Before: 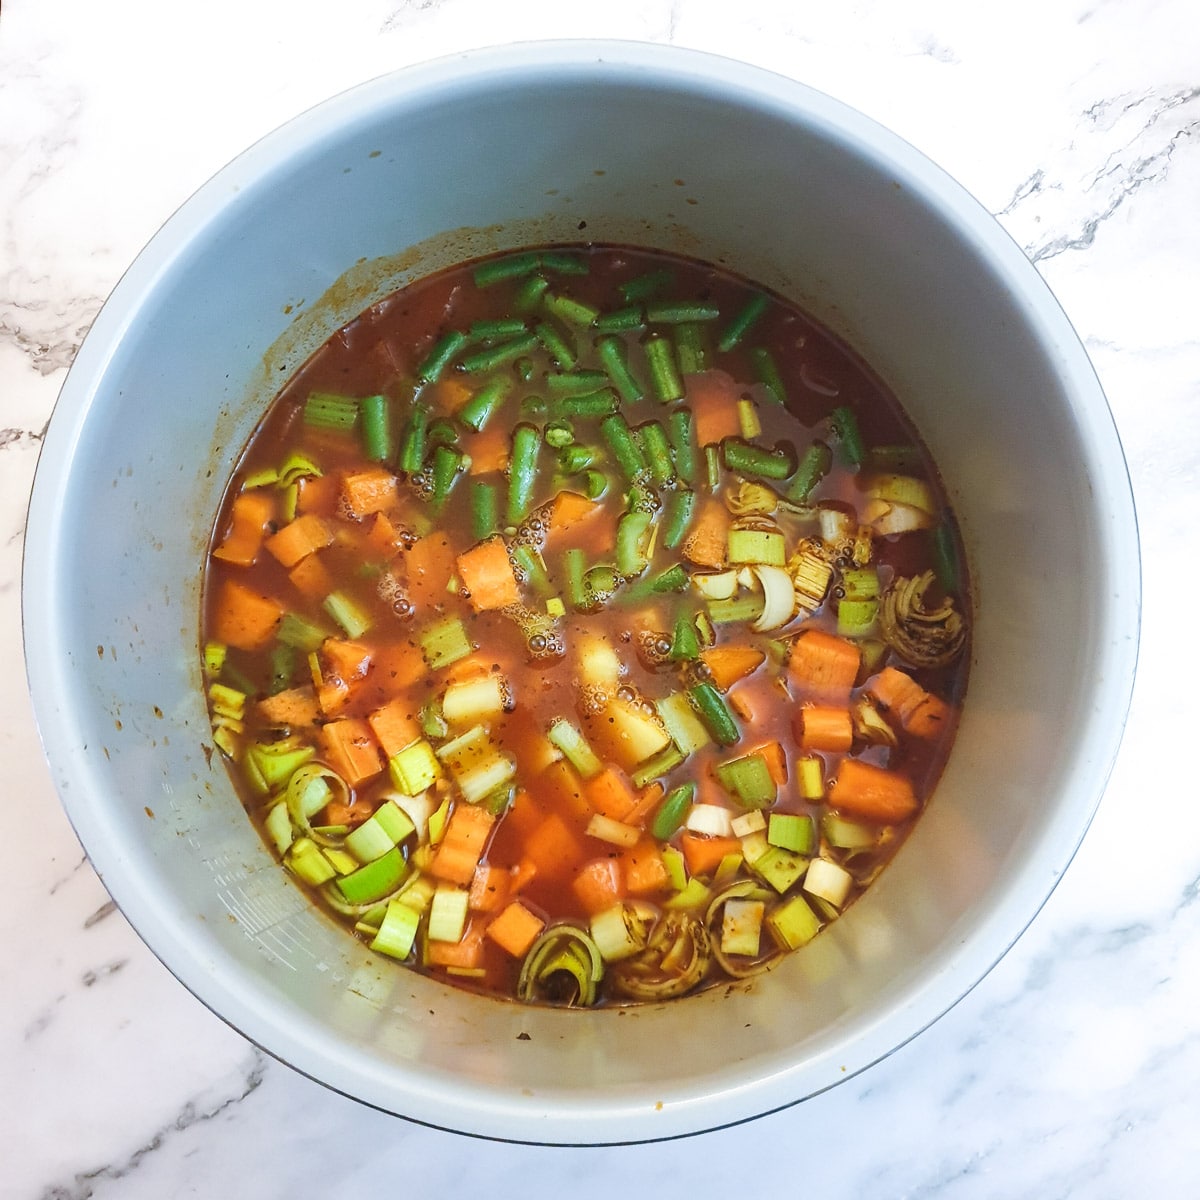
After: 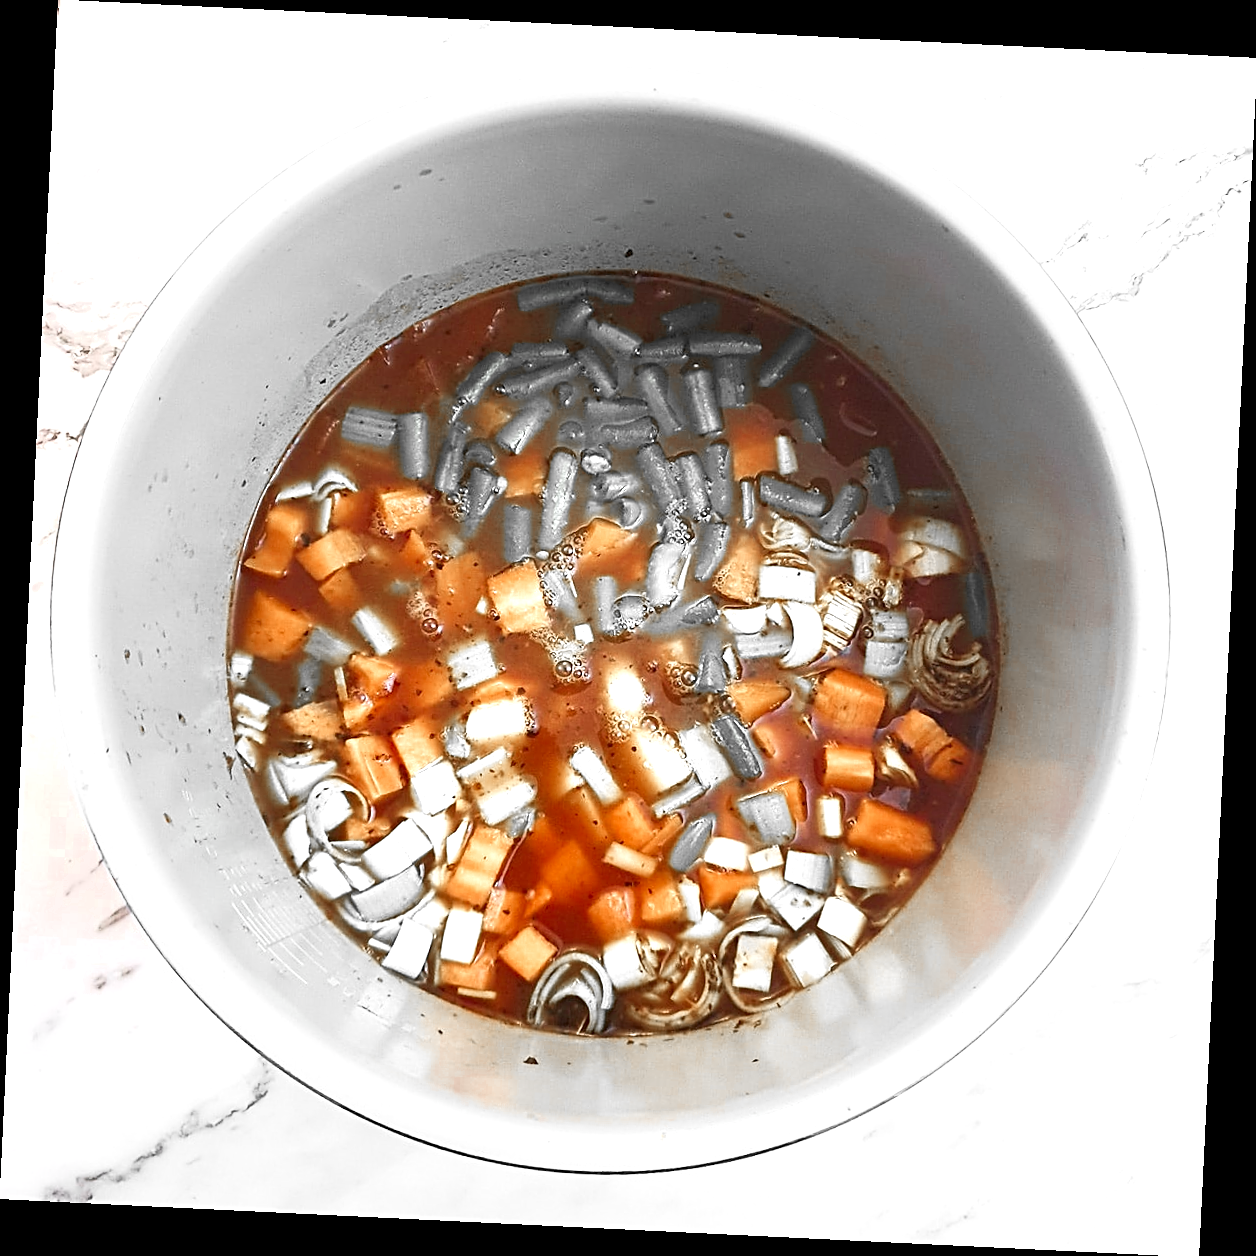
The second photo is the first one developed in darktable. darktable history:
crop and rotate: angle -2.79°
exposure: black level correction 0.001, exposure 0.499 EV, compensate highlight preservation false
sharpen: radius 2.531, amount 0.629
color zones: curves: ch0 [(0, 0.497) (0.096, 0.361) (0.221, 0.538) (0.429, 0.5) (0.571, 0.5) (0.714, 0.5) (0.857, 0.5) (1, 0.497)]; ch1 [(0, 0.5) (0.143, 0.5) (0.257, -0.002) (0.429, 0.04) (0.571, -0.001) (0.714, -0.015) (0.857, 0.024) (1, 0.5)]
shadows and highlights: shadows -0.104, highlights 40.43
